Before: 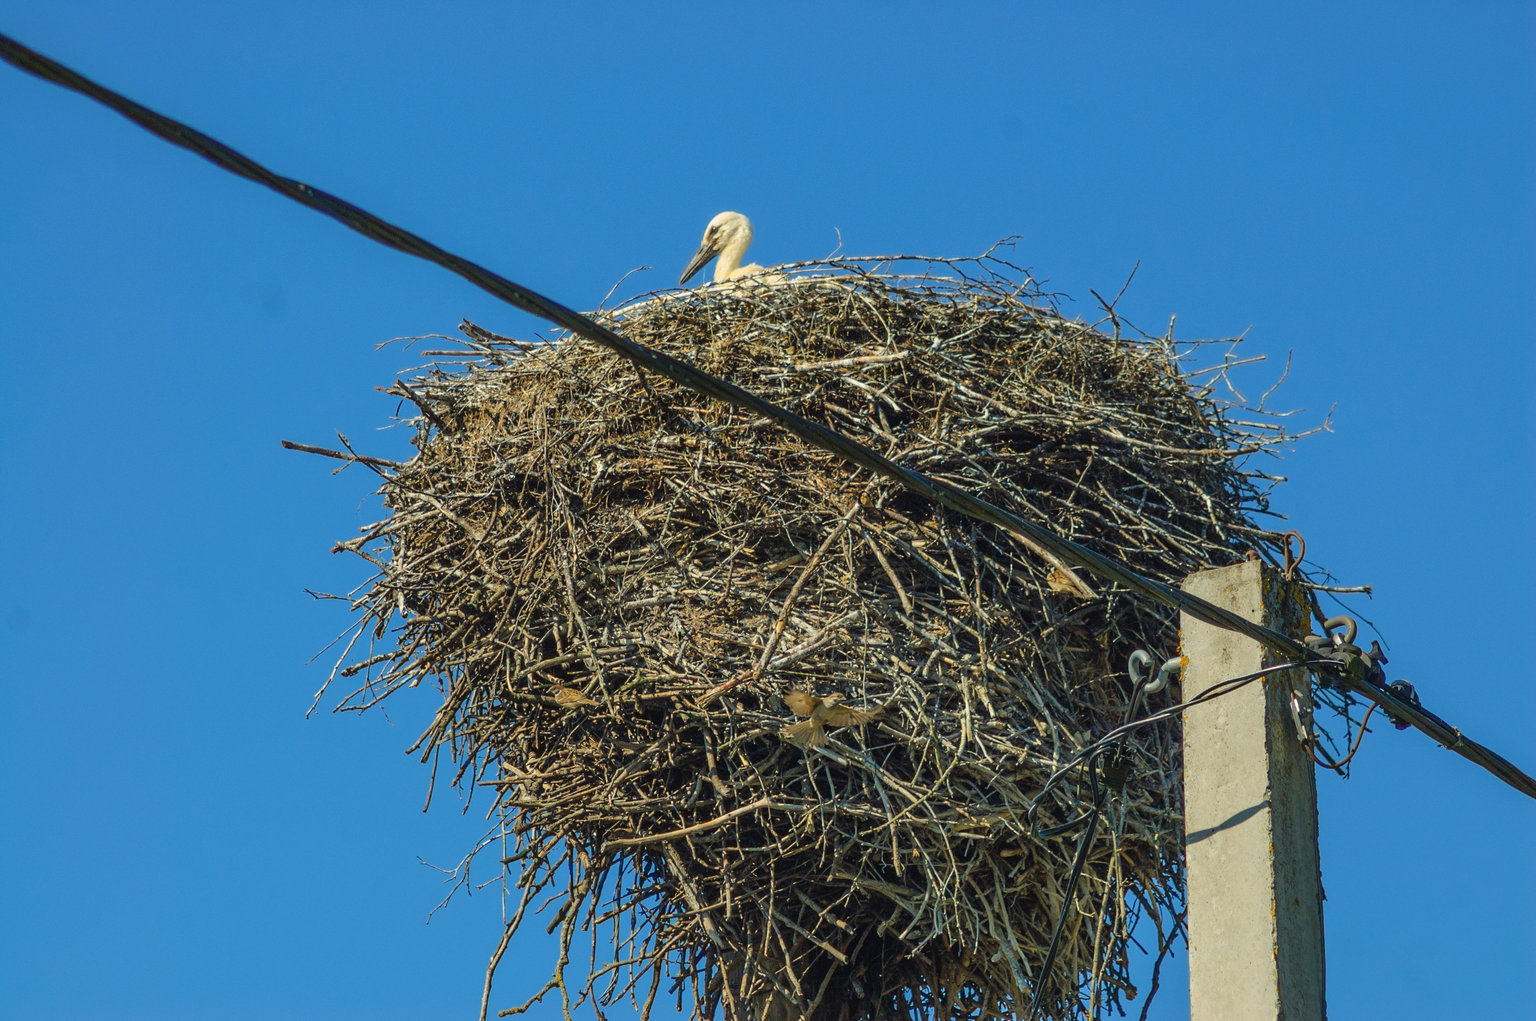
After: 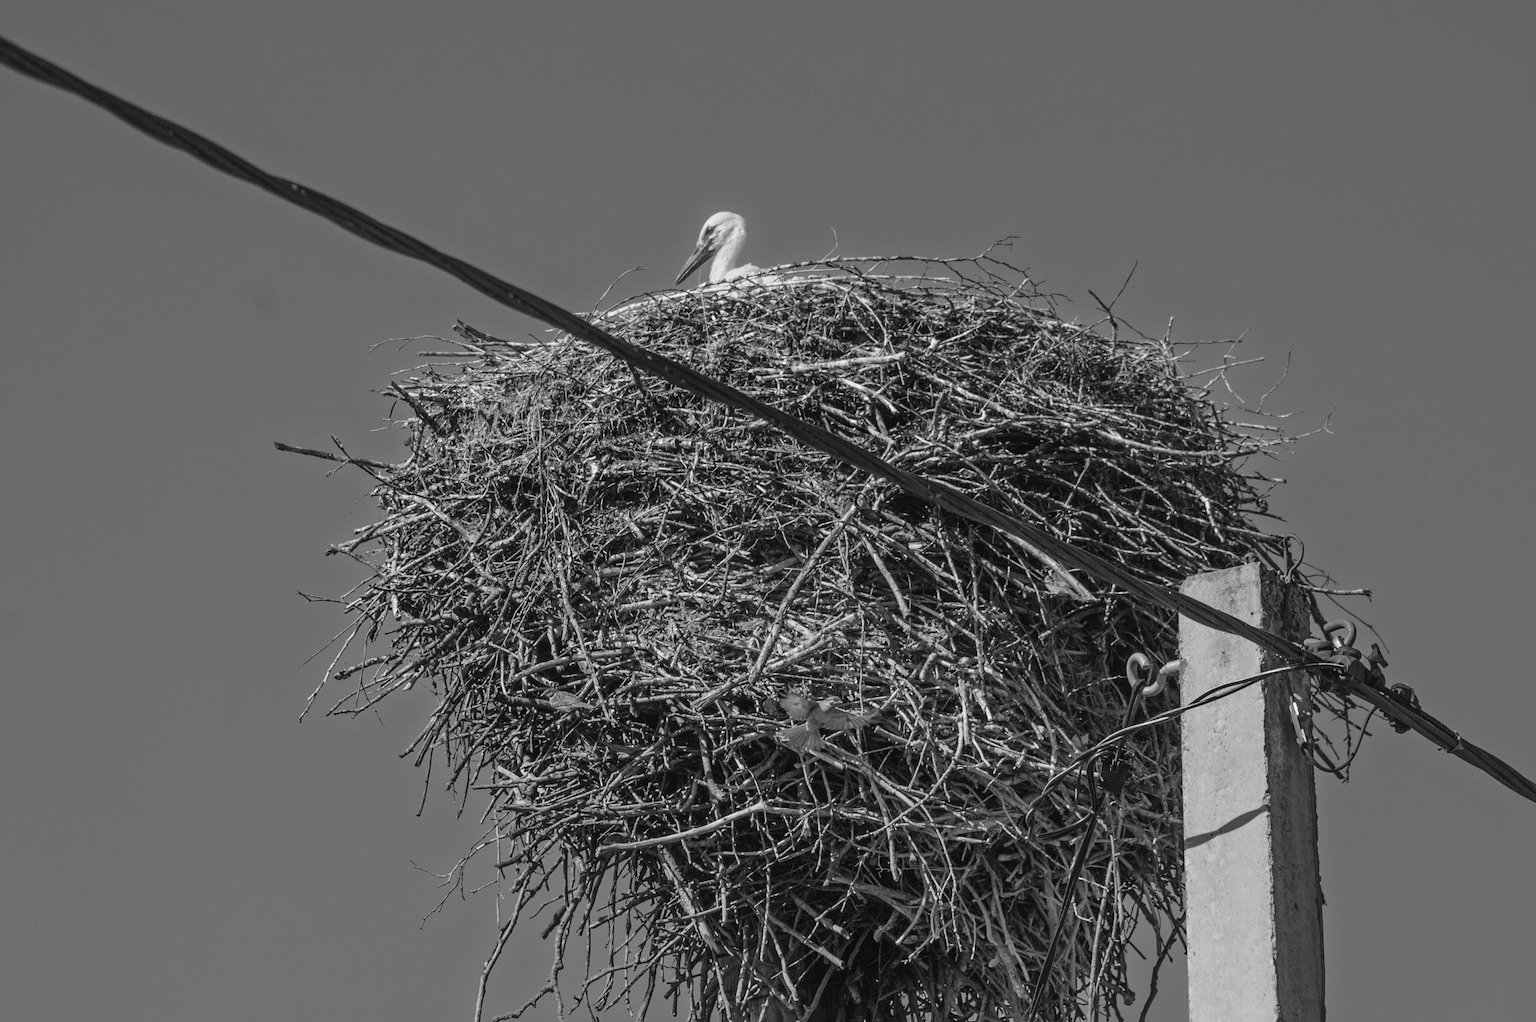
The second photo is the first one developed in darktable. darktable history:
monochrome: a 0, b 0, size 0.5, highlights 0.57
crop and rotate: left 0.614%, top 0.179%, bottom 0.309%
velvia: on, module defaults
